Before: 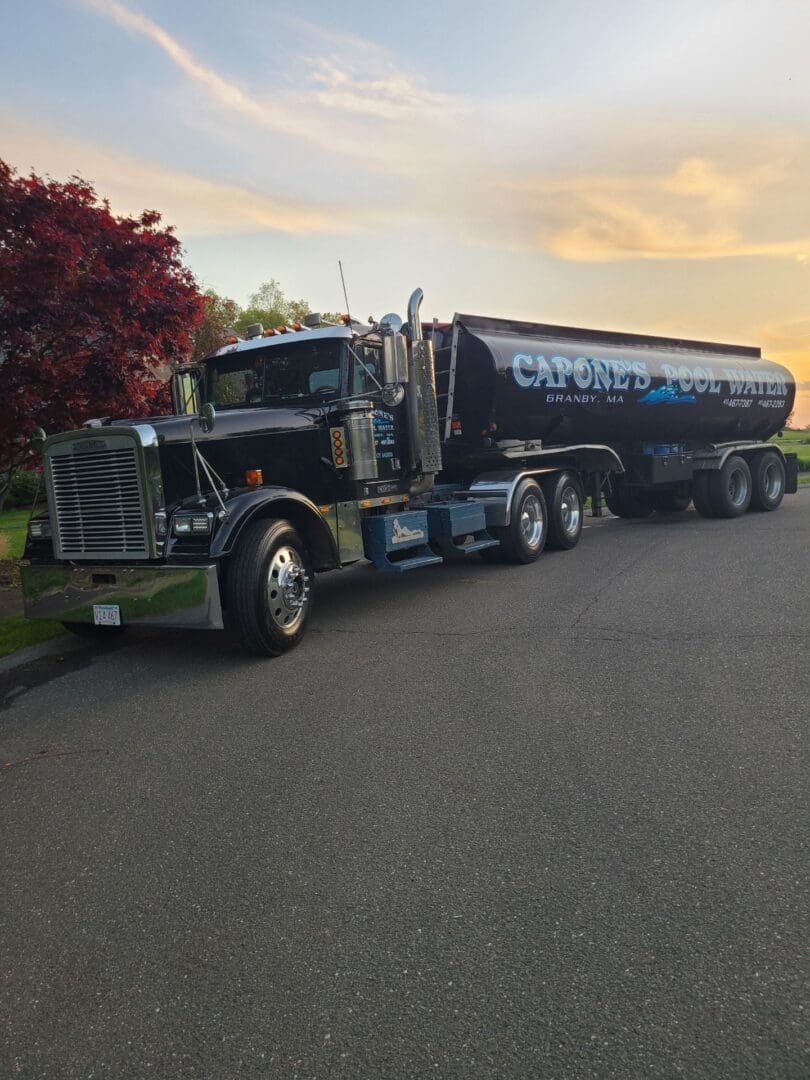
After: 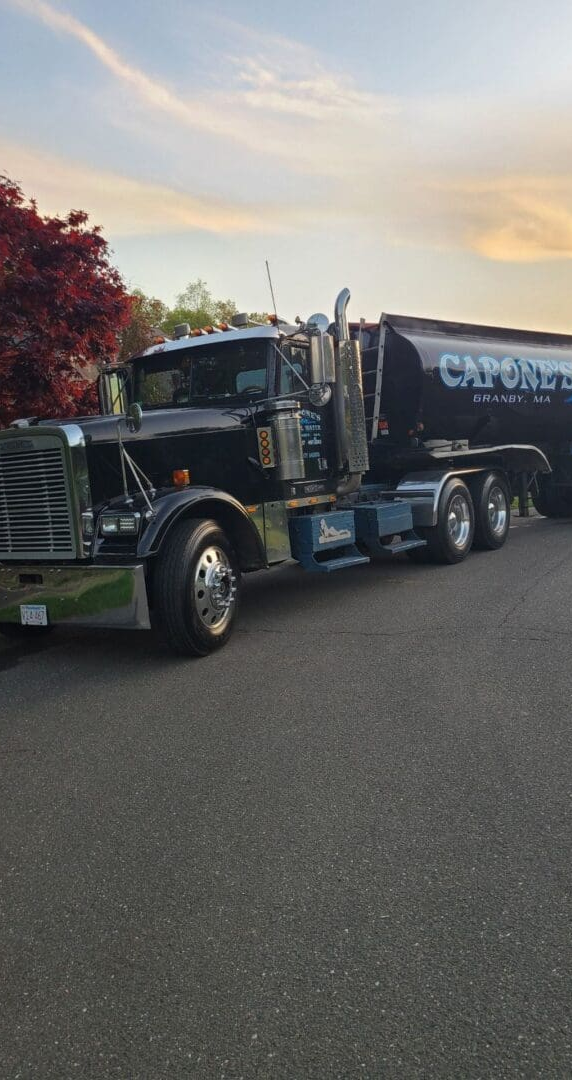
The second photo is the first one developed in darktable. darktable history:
crop and rotate: left 9.022%, right 20.253%
